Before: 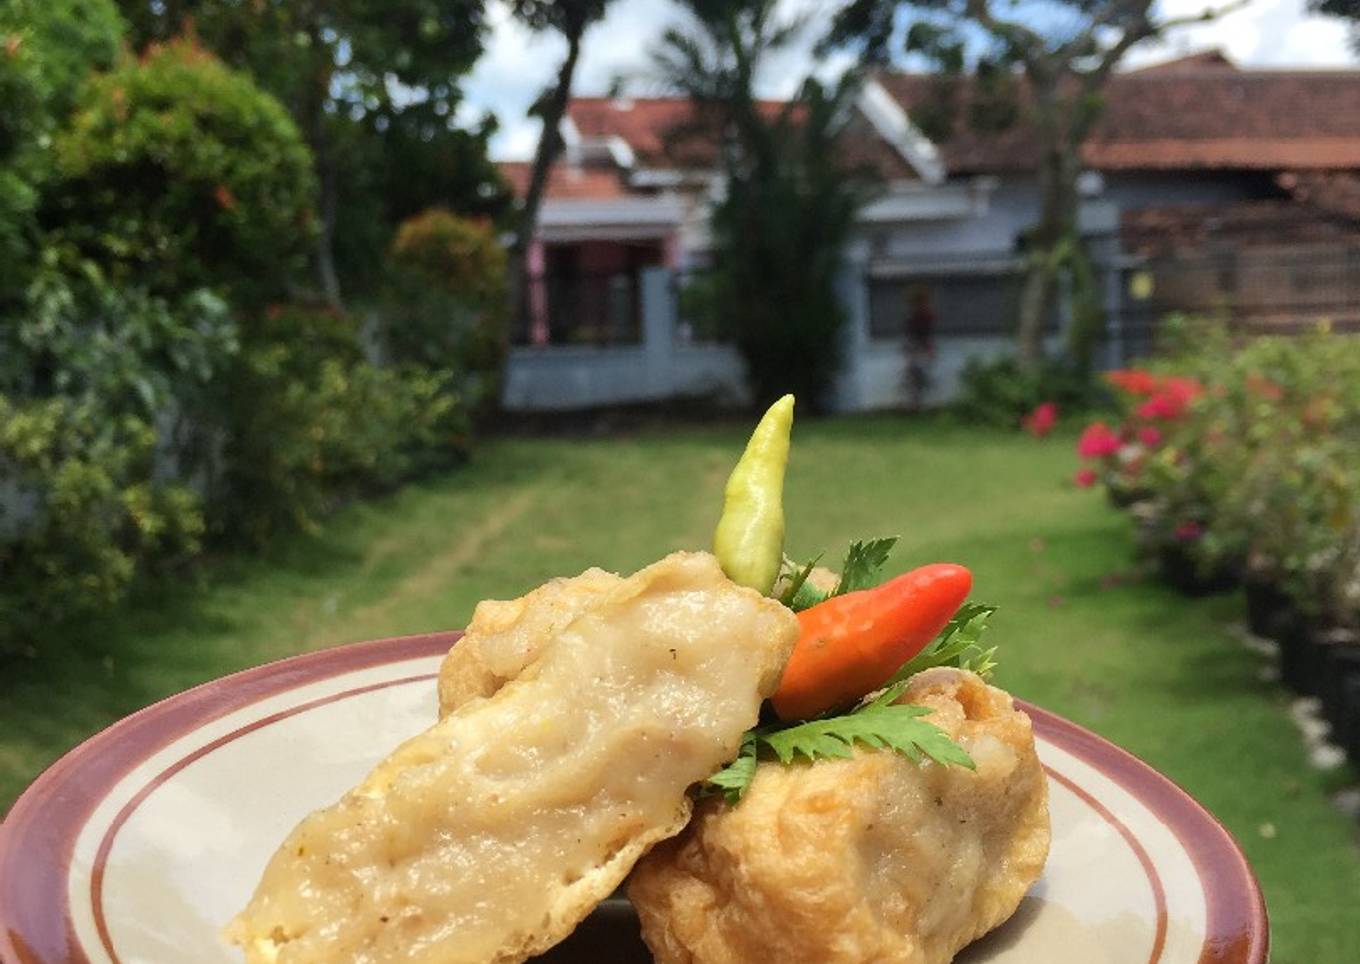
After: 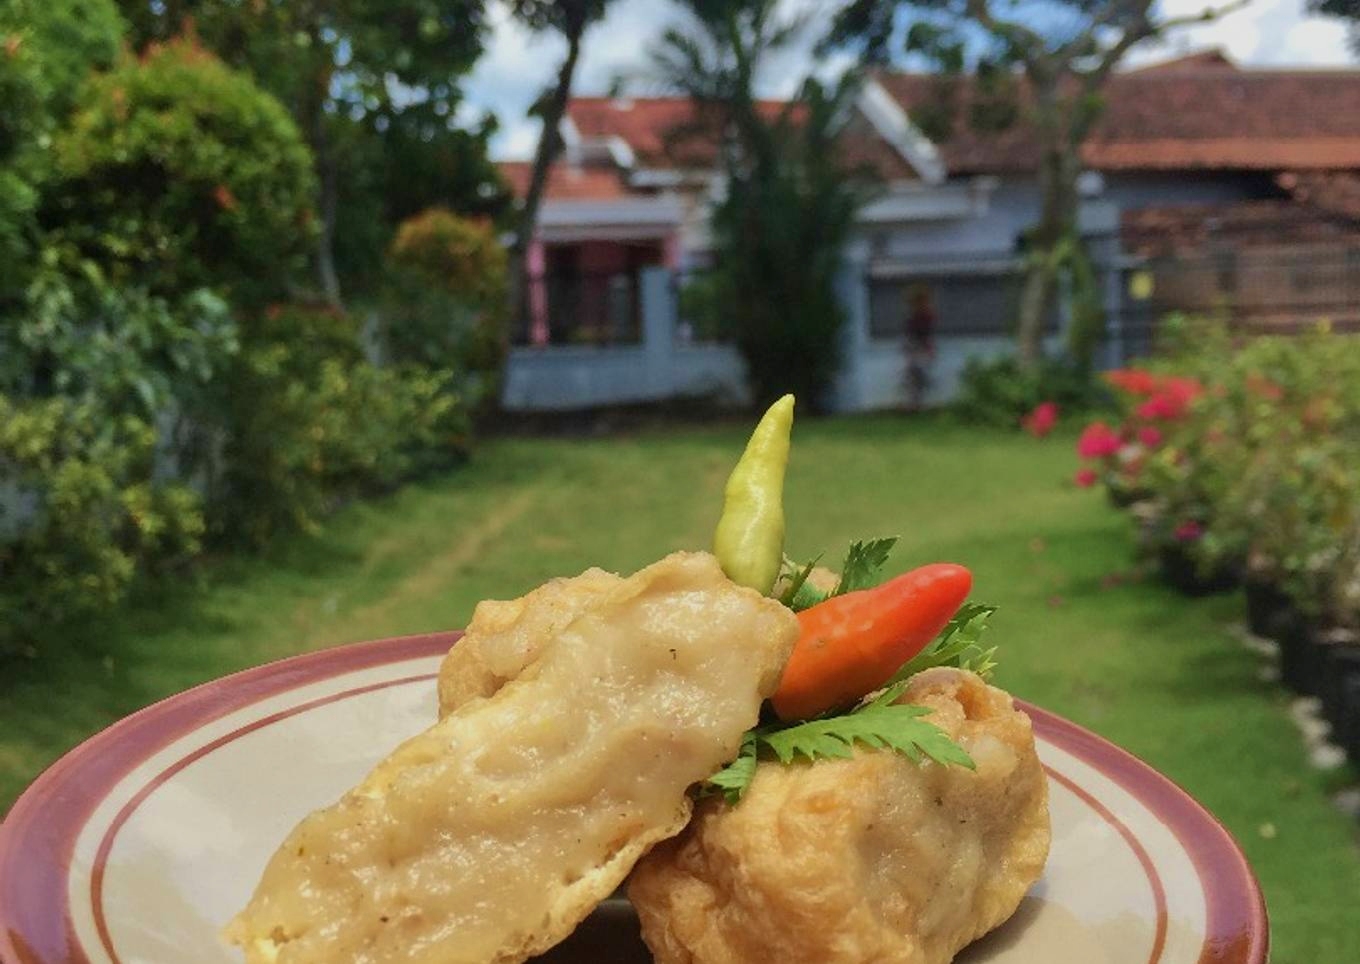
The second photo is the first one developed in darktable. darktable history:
velvia: on, module defaults
tone equalizer: -8 EV 0.25 EV, -7 EV 0.417 EV, -6 EV 0.417 EV, -5 EV 0.25 EV, -3 EV -0.25 EV, -2 EV -0.417 EV, -1 EV -0.417 EV, +0 EV -0.25 EV, edges refinement/feathering 500, mask exposure compensation -1.57 EV, preserve details guided filter
